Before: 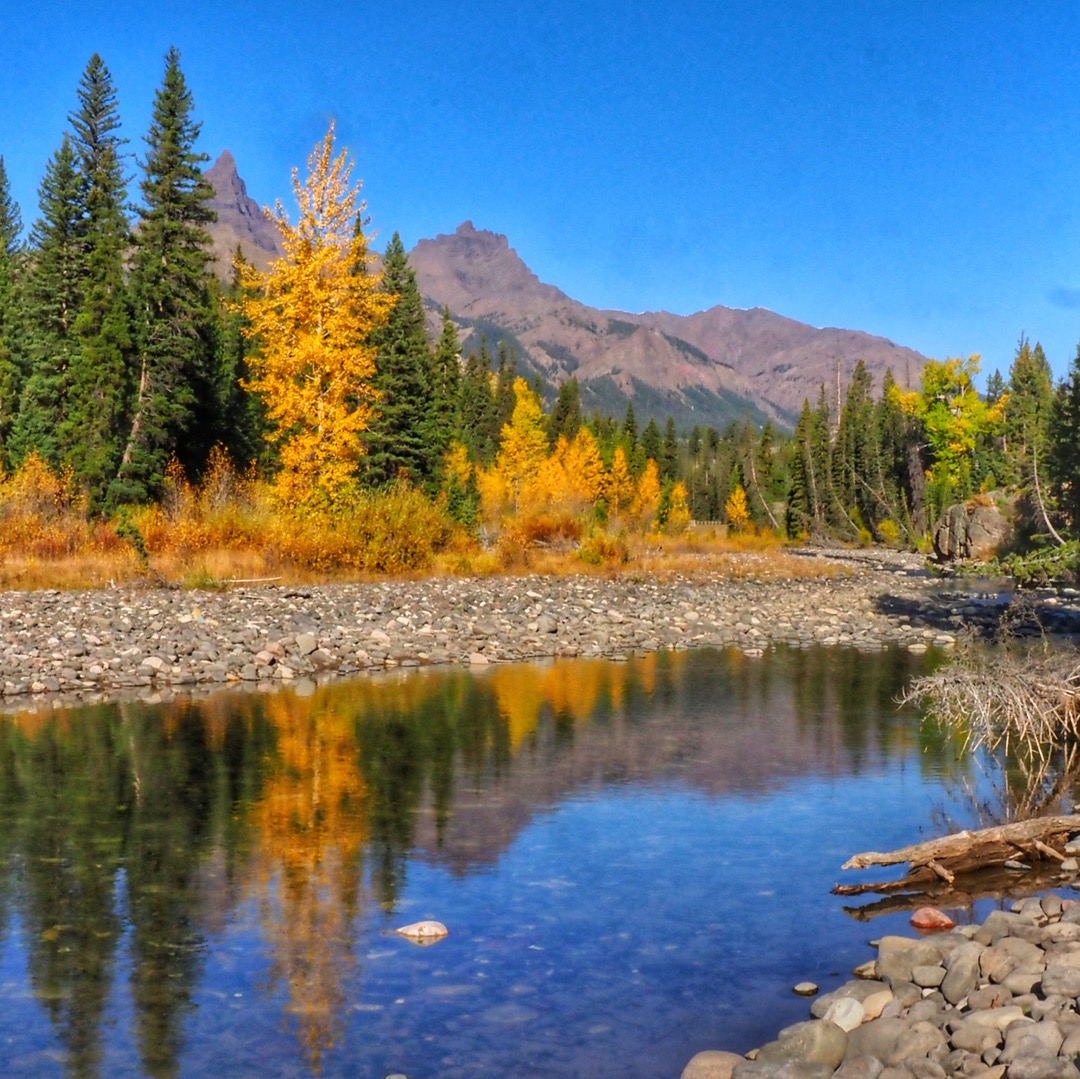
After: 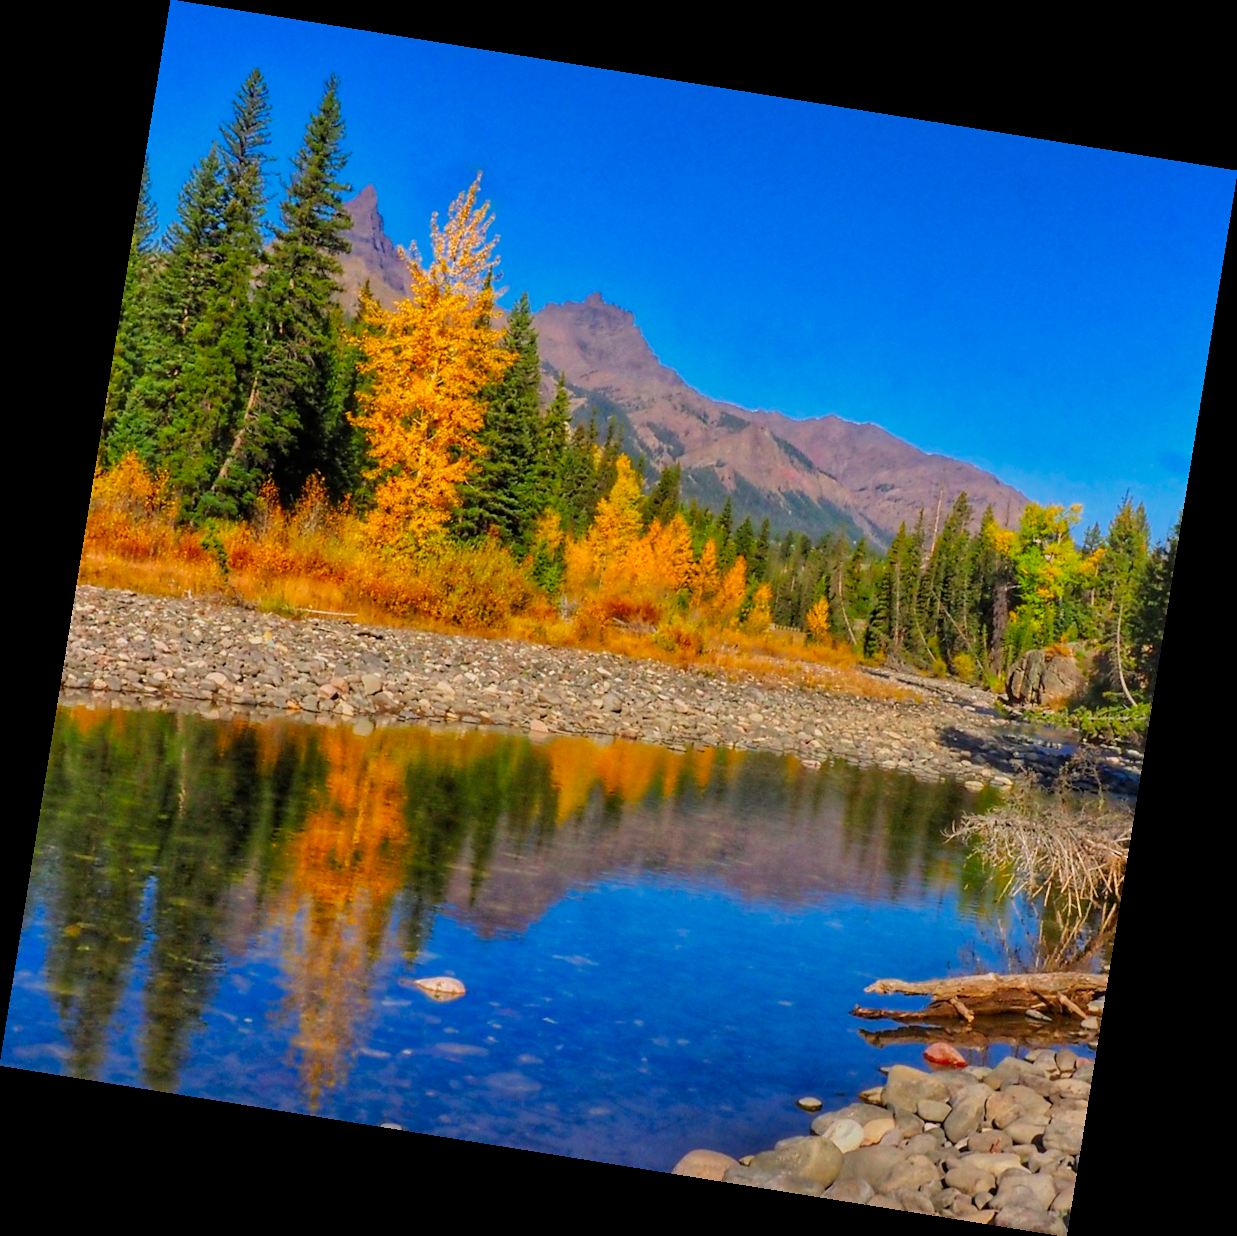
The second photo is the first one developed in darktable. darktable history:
rotate and perspective: rotation 9.12°, automatic cropping off
color zones: curves: ch0 [(0, 0.613) (0.01, 0.613) (0.245, 0.448) (0.498, 0.529) (0.642, 0.665) (0.879, 0.777) (0.99, 0.613)]; ch1 [(0, 0) (0.143, 0) (0.286, 0) (0.429, 0) (0.571, 0) (0.714, 0) (0.857, 0)], mix -138.01%
sharpen: amount 0.2
filmic rgb: black relative exposure -15 EV, white relative exposure 3 EV, threshold 6 EV, target black luminance 0%, hardness 9.27, latitude 99%, contrast 0.912, shadows ↔ highlights balance 0.505%, add noise in highlights 0, color science v3 (2019), use custom middle-gray values true, iterations of high-quality reconstruction 0, contrast in highlights soft, enable highlight reconstruction true
